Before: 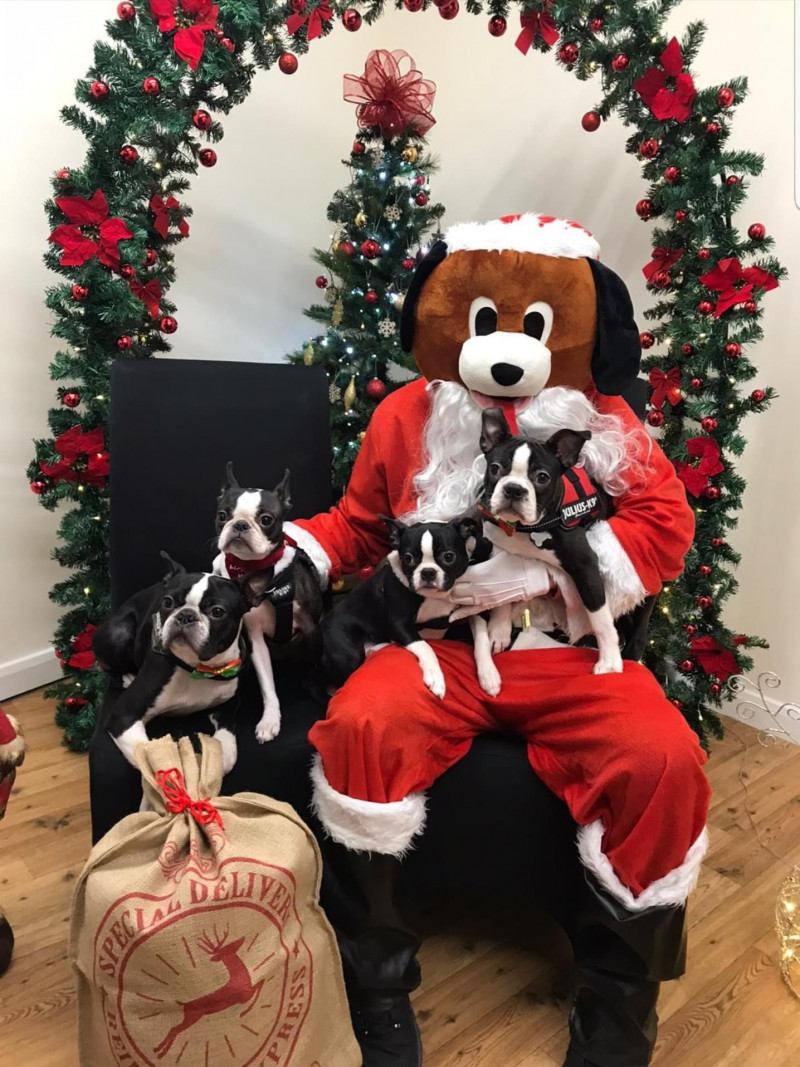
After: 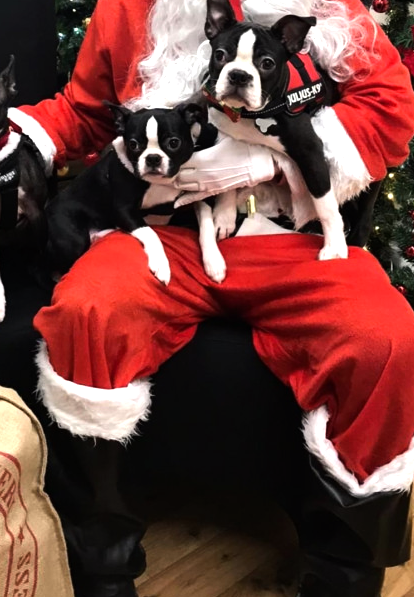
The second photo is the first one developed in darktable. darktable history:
rotate and perspective: automatic cropping original format, crop left 0, crop top 0
crop: left 34.479%, top 38.822%, right 13.718%, bottom 5.172%
tone equalizer: -8 EV -0.75 EV, -7 EV -0.7 EV, -6 EV -0.6 EV, -5 EV -0.4 EV, -3 EV 0.4 EV, -2 EV 0.6 EV, -1 EV 0.7 EV, +0 EV 0.75 EV, edges refinement/feathering 500, mask exposure compensation -1.57 EV, preserve details no
